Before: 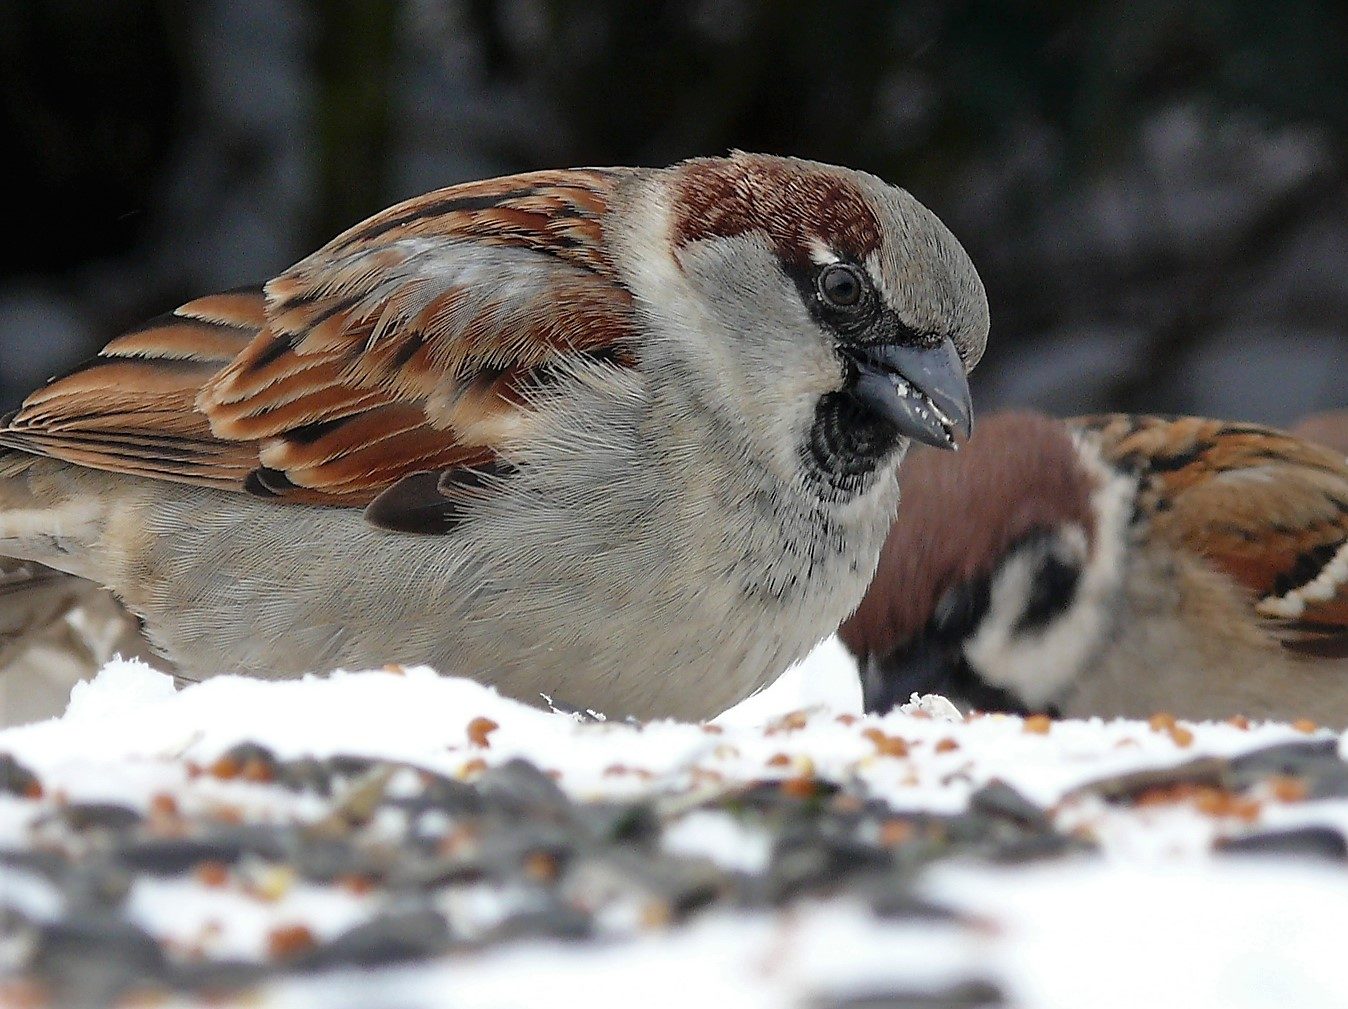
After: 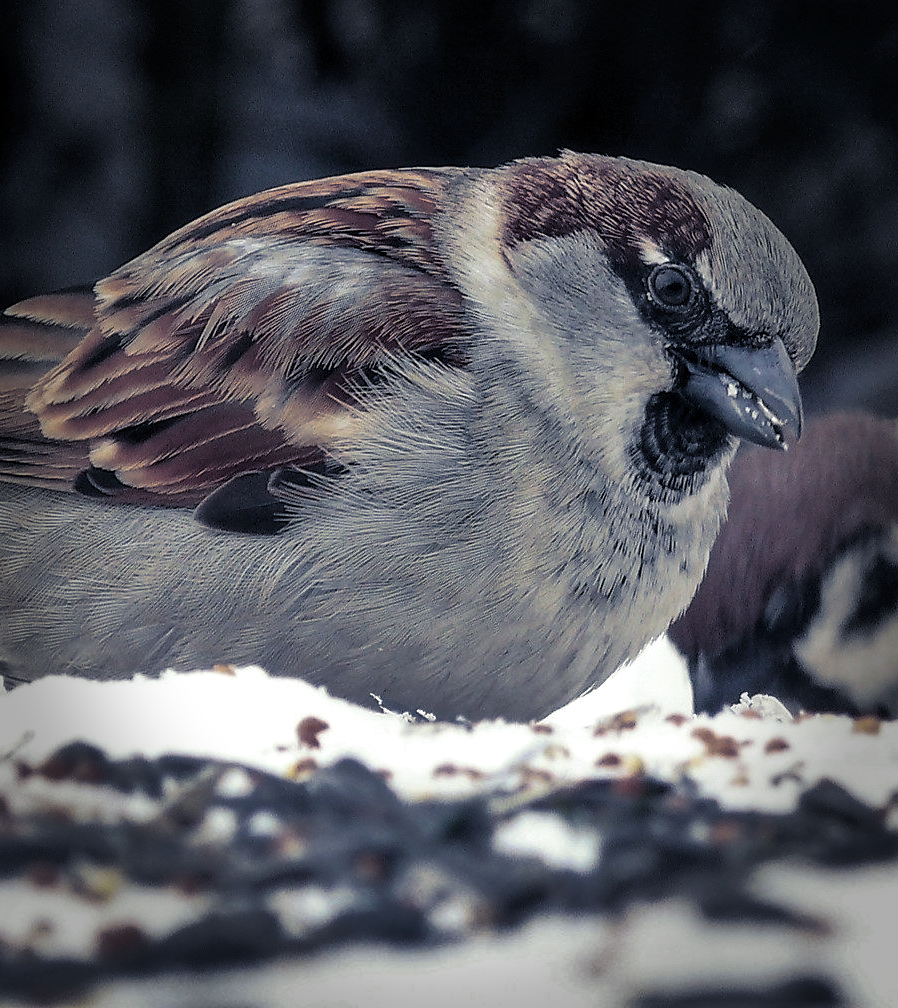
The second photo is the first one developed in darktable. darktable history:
local contrast: on, module defaults
vignetting: fall-off start 66.7%, fall-off radius 39.74%, brightness -0.576, saturation -0.258, automatic ratio true, width/height ratio 0.671, dithering 16-bit output
shadows and highlights: shadows 24.5, highlights -78.15, soften with gaussian
split-toning: shadows › hue 230.4°
crop and rotate: left 12.648%, right 20.685%
